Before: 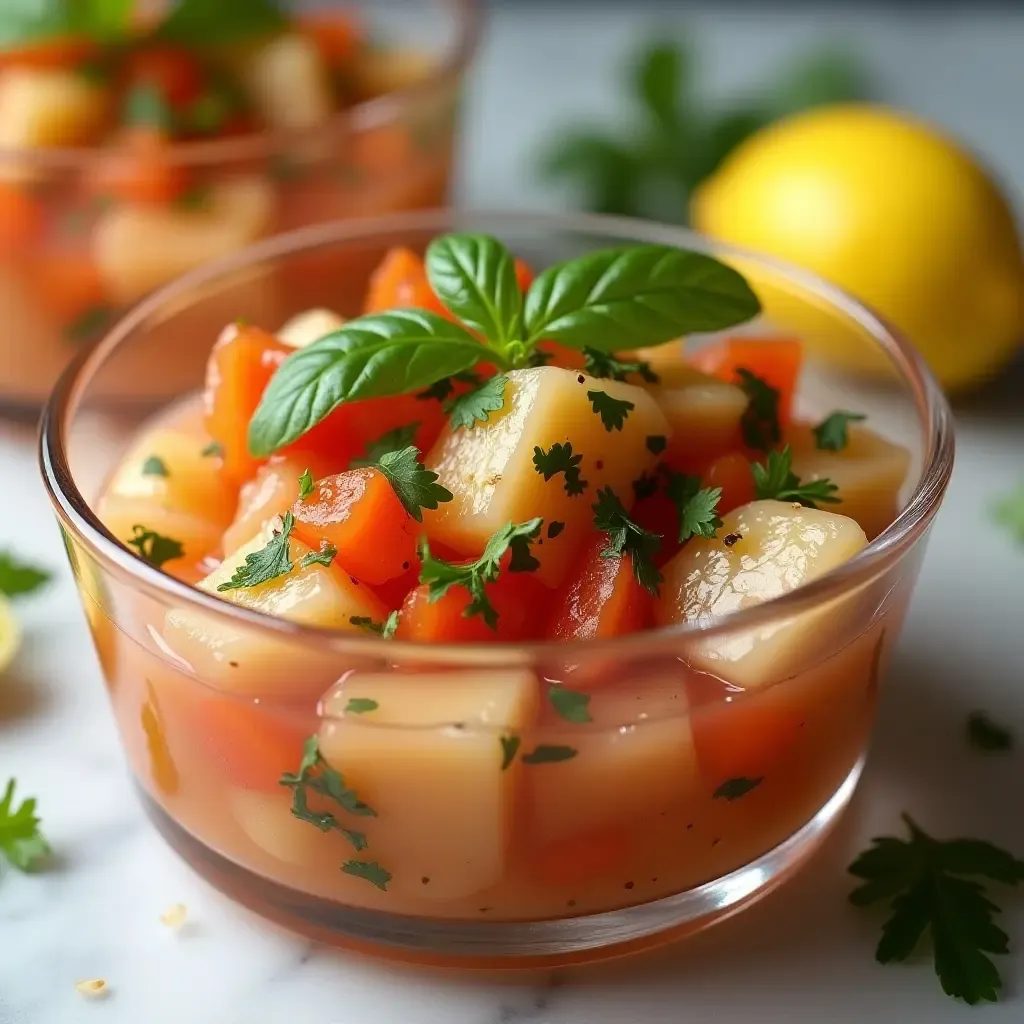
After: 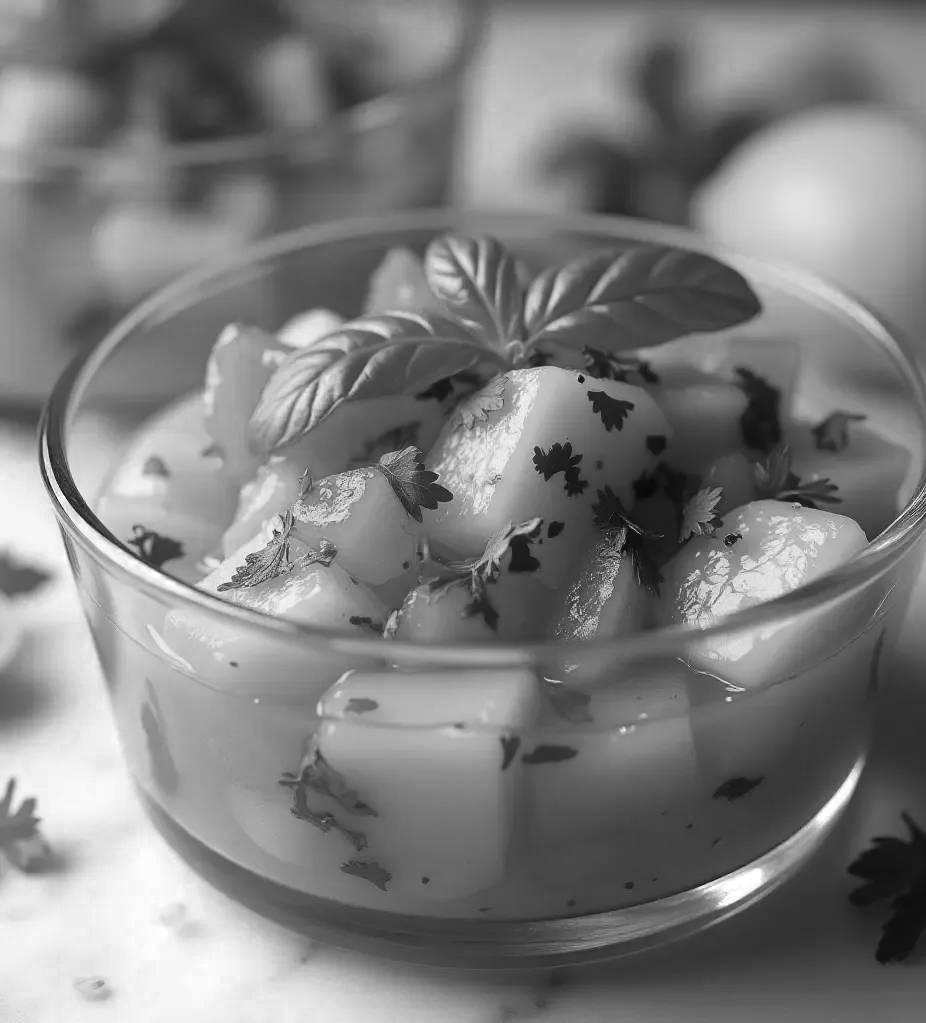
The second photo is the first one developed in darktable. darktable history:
color zones: curves: ch0 [(0, 0.613) (0.01, 0.613) (0.245, 0.448) (0.498, 0.529) (0.642, 0.665) (0.879, 0.777) (0.99, 0.613)]; ch1 [(0, 0) (0.143, 0) (0.286, 0) (0.429, 0) (0.571, 0) (0.714, 0) (0.857, 0)]
crop: right 9.517%, bottom 0.032%
velvia: on, module defaults
